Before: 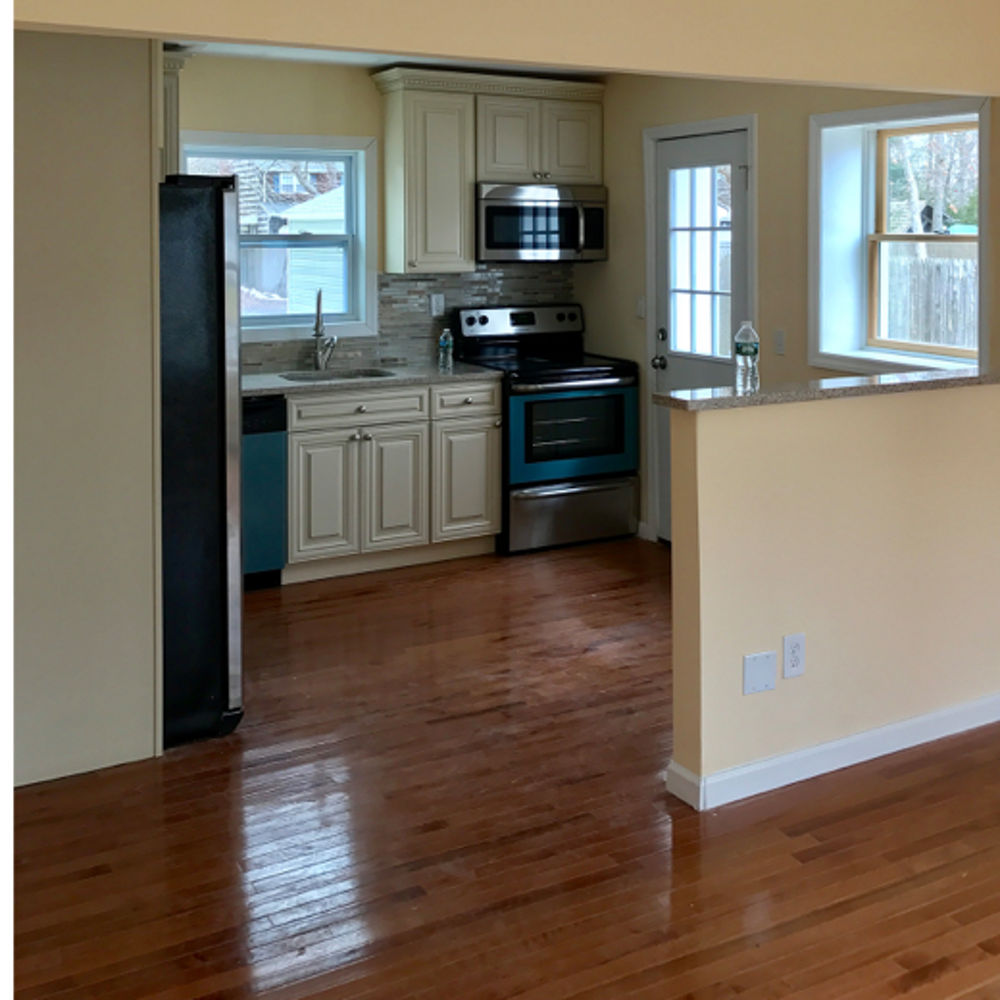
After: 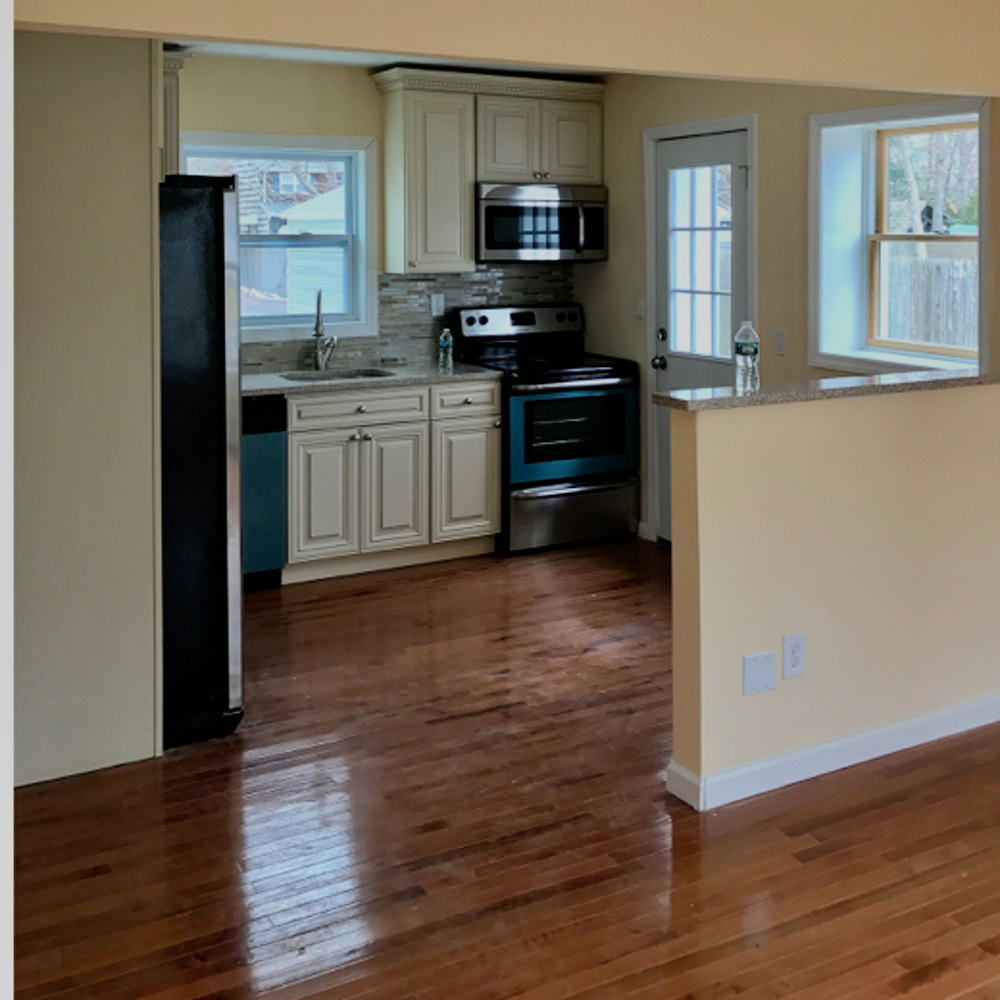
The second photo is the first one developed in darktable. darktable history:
shadows and highlights: highlights color adjustment 0%, soften with gaussian
filmic rgb: black relative exposure -7.65 EV, white relative exposure 4.56 EV, hardness 3.61, color science v6 (2022)
